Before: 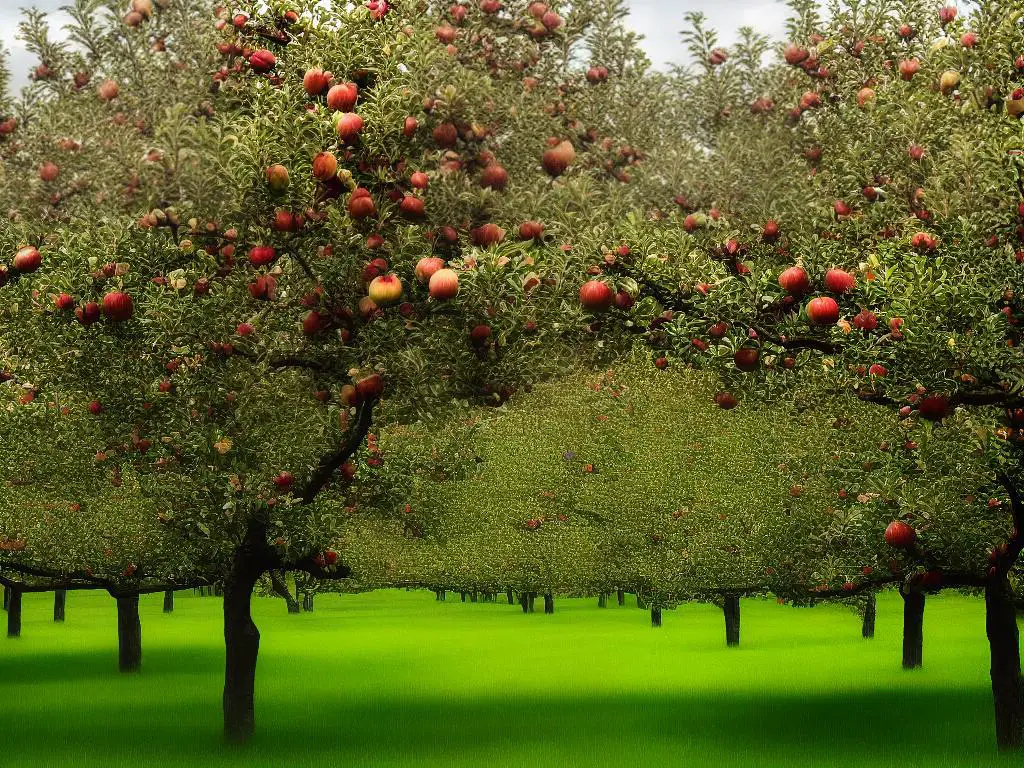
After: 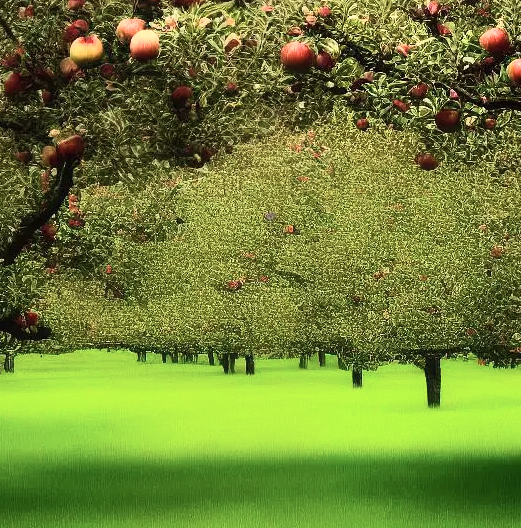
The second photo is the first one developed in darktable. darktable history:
exposure: compensate highlight preservation false
velvia: strength 15%
crop and rotate: left 29.237%, top 31.152%, right 19.807%
global tonemap: drago (0.7, 100)
contrast brightness saturation: contrast 0.28
